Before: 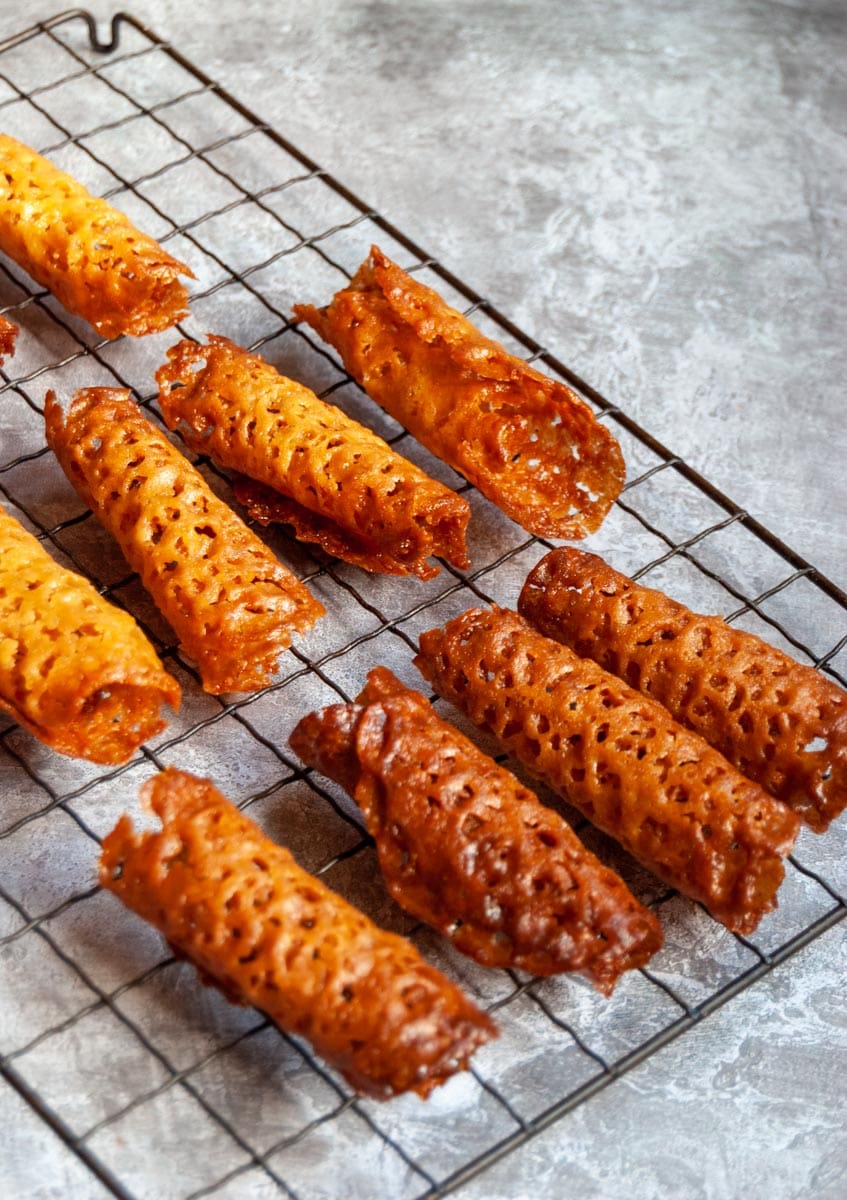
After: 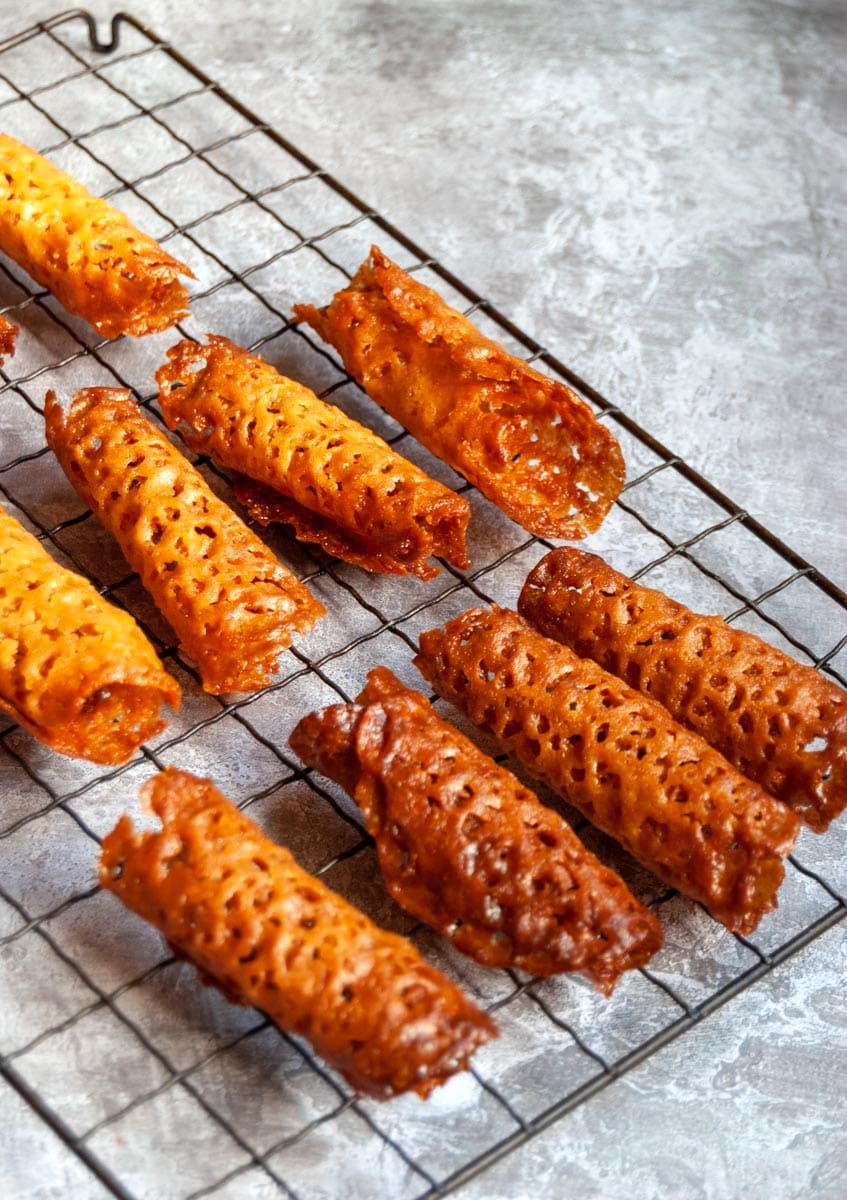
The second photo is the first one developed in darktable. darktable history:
exposure: exposure 0.123 EV, compensate exposure bias true, compensate highlight preservation false
